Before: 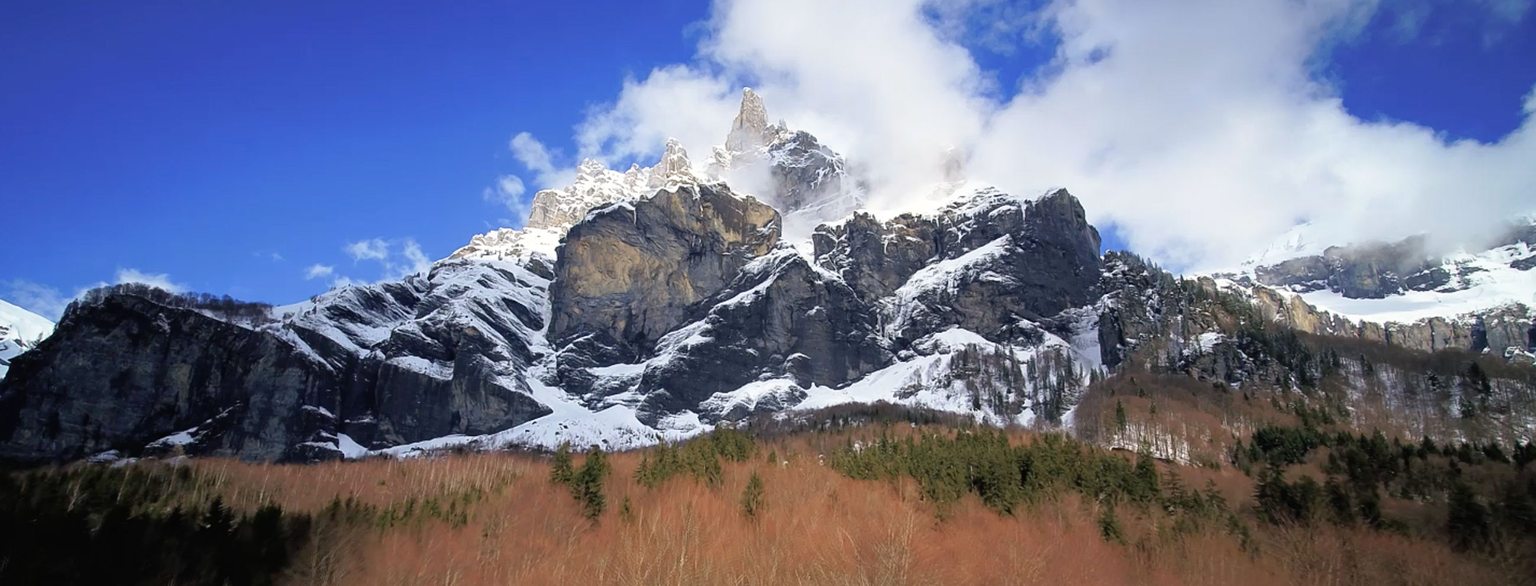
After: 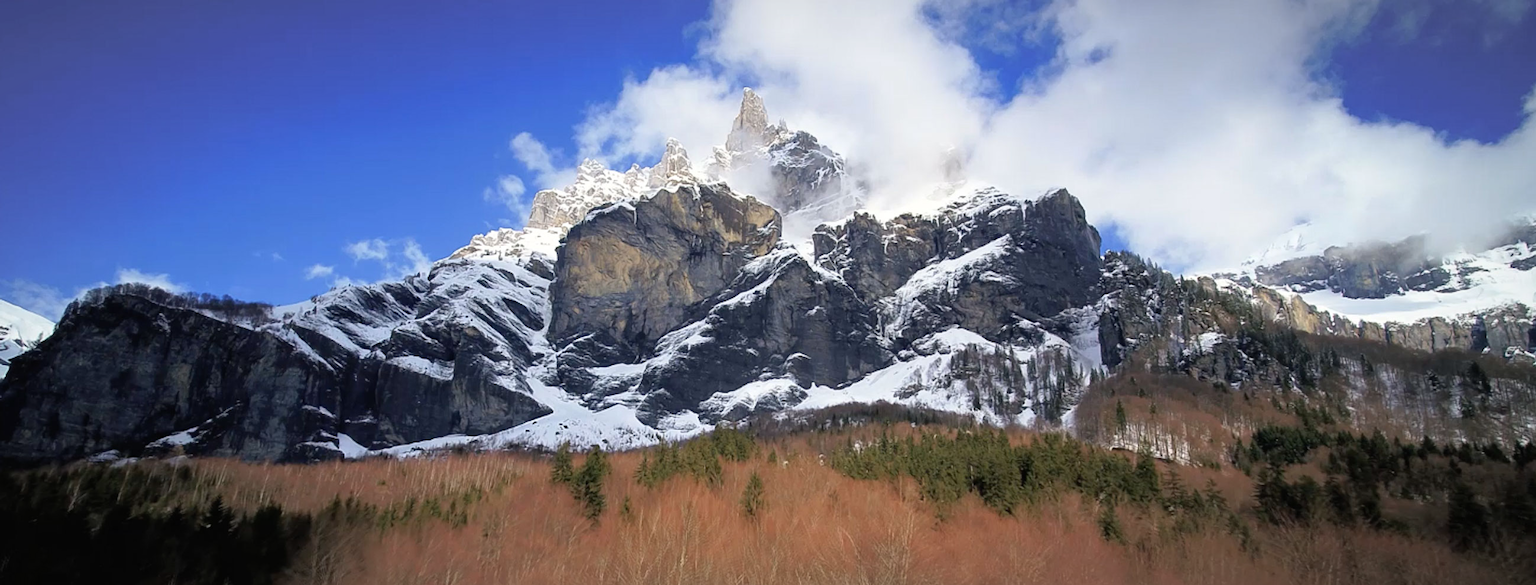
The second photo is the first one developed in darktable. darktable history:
vignetting: brightness -0.19, saturation -0.291, automatic ratio true
